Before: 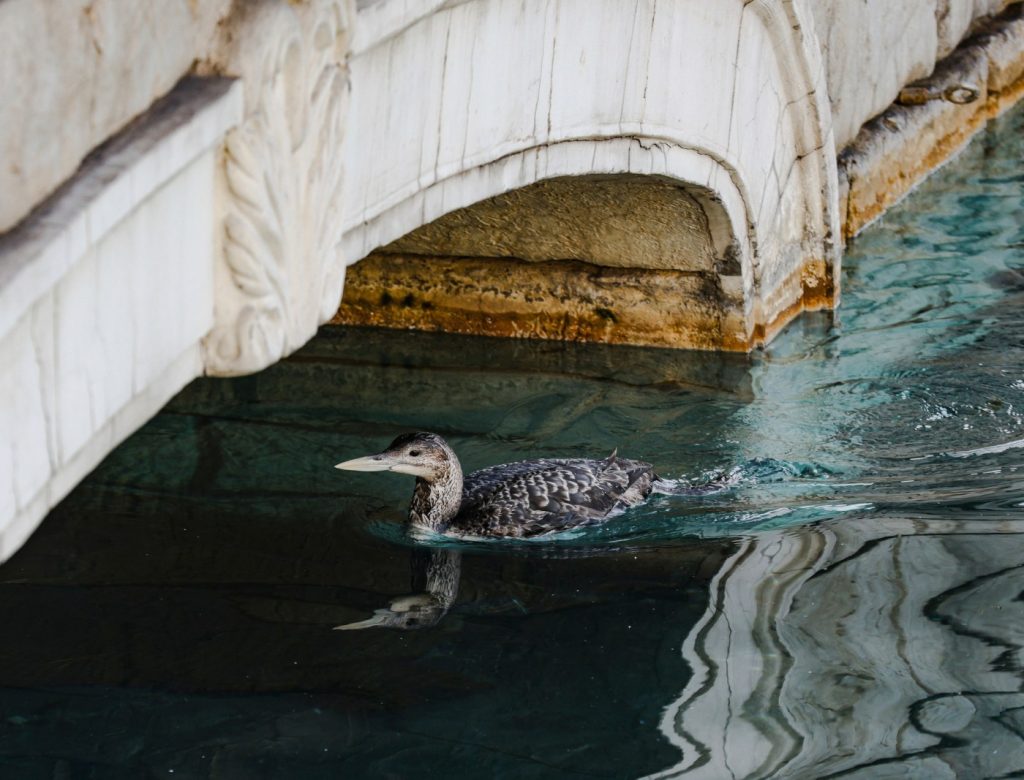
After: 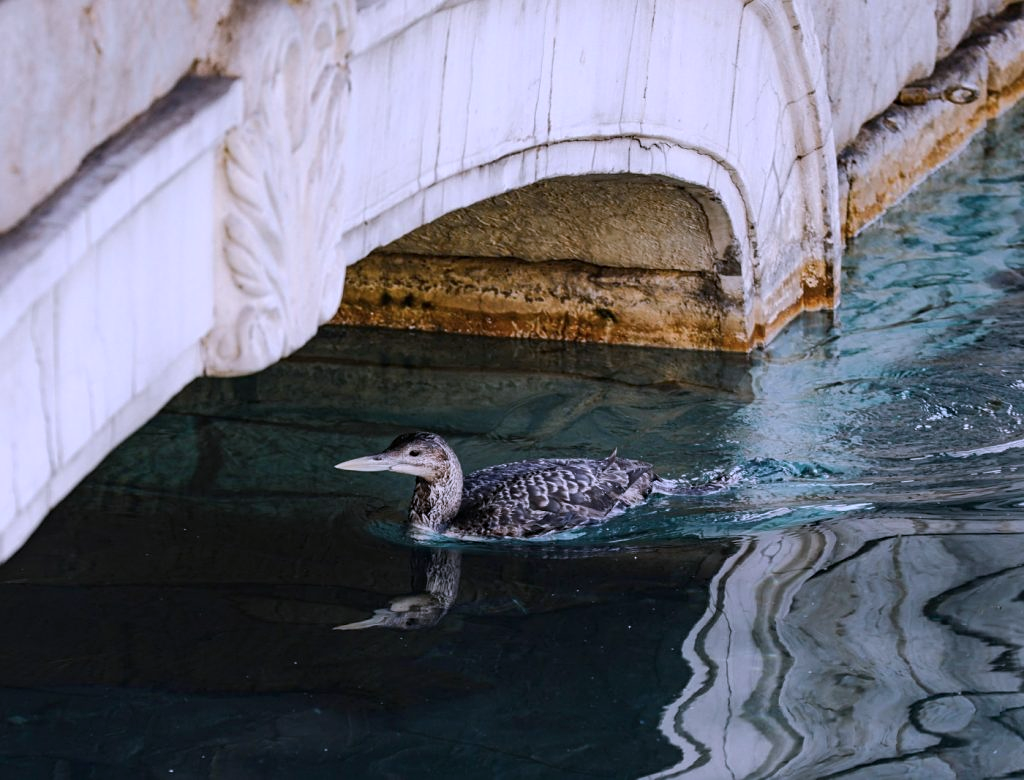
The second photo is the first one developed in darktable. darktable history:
sharpen: amount 0.207
color calibration: illuminant custom, x 0.367, y 0.392, temperature 4439.14 K, saturation algorithm version 1 (2020)
